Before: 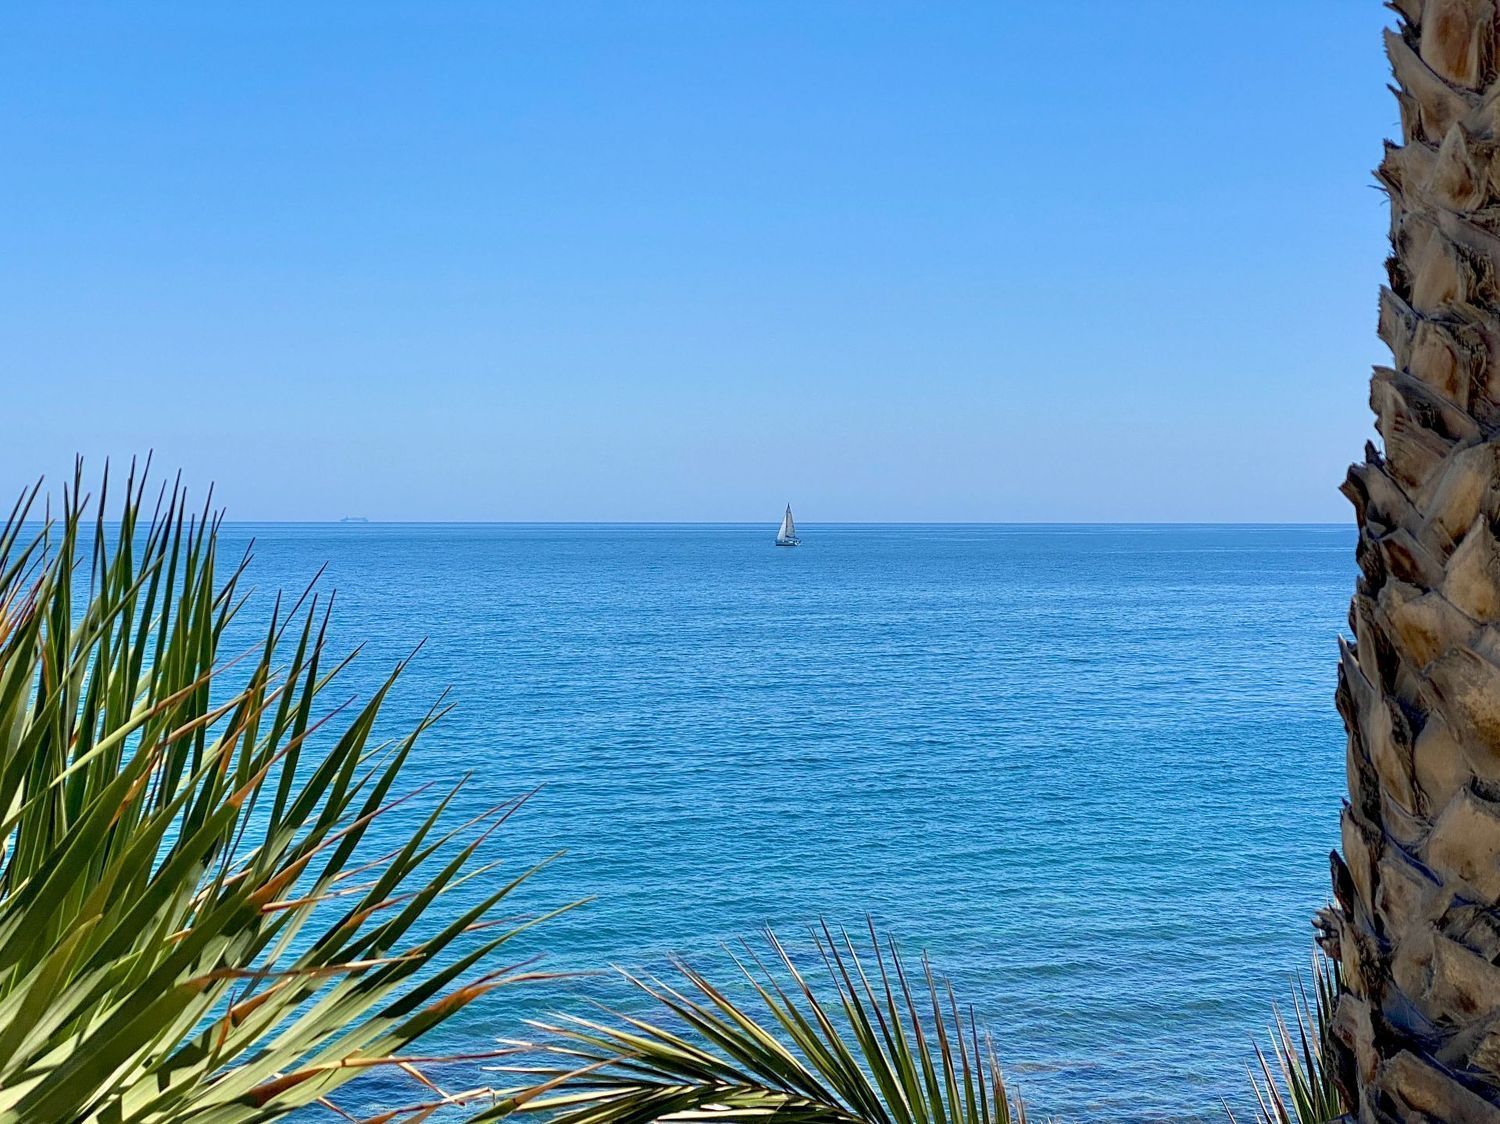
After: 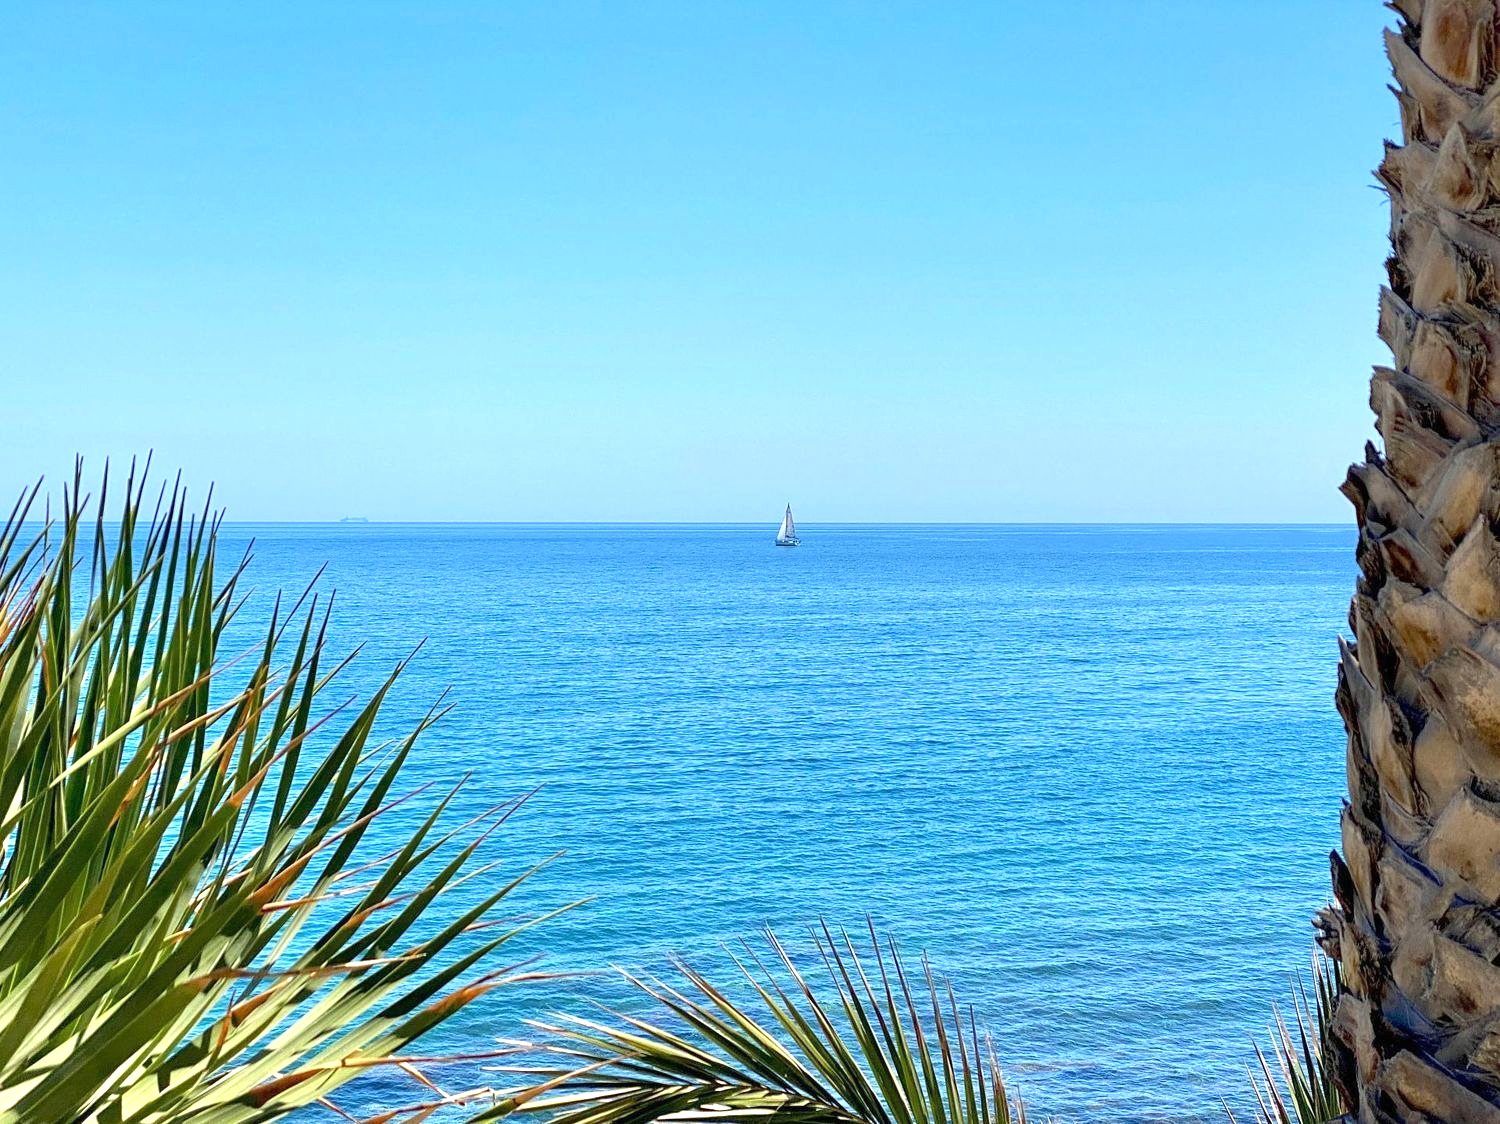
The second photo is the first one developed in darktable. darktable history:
exposure: black level correction 0, exposure 0.693 EV, compensate highlight preservation false
